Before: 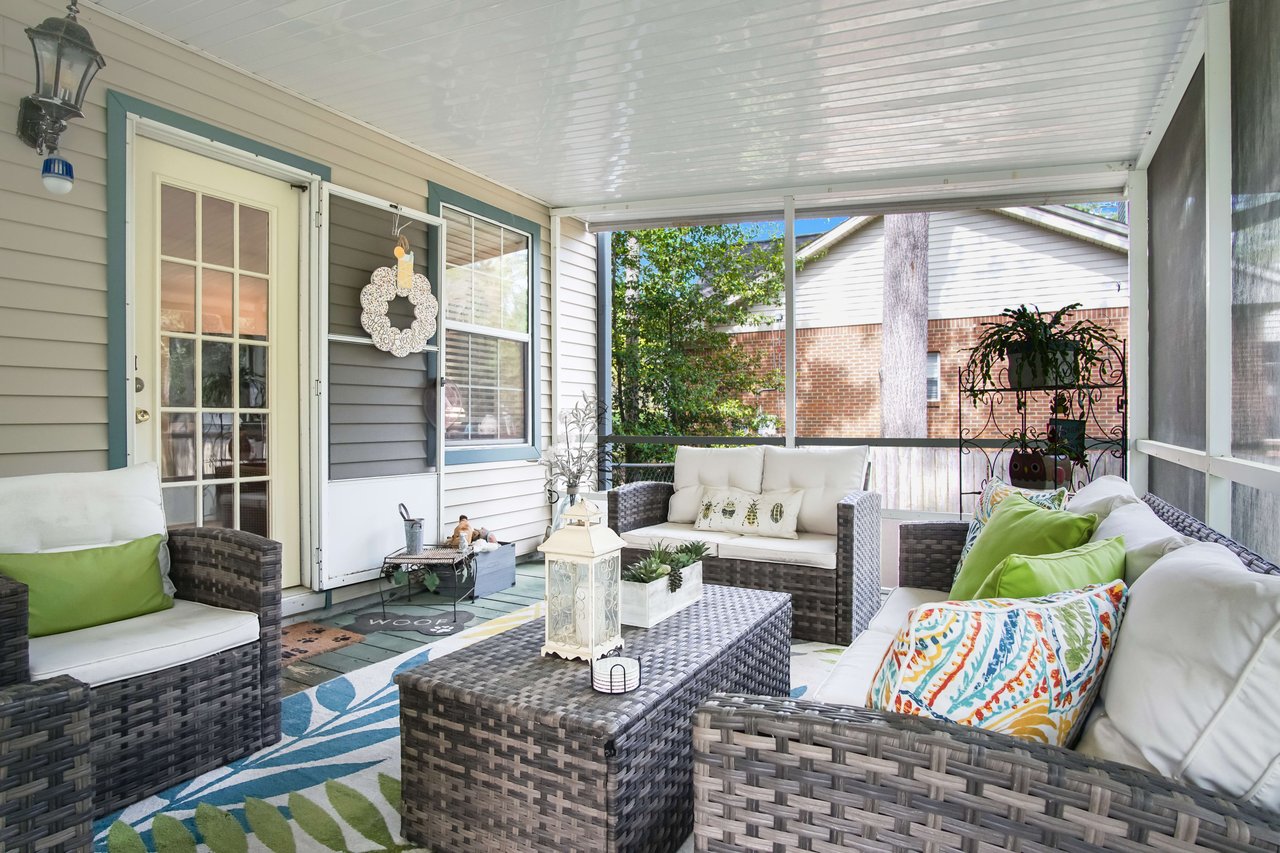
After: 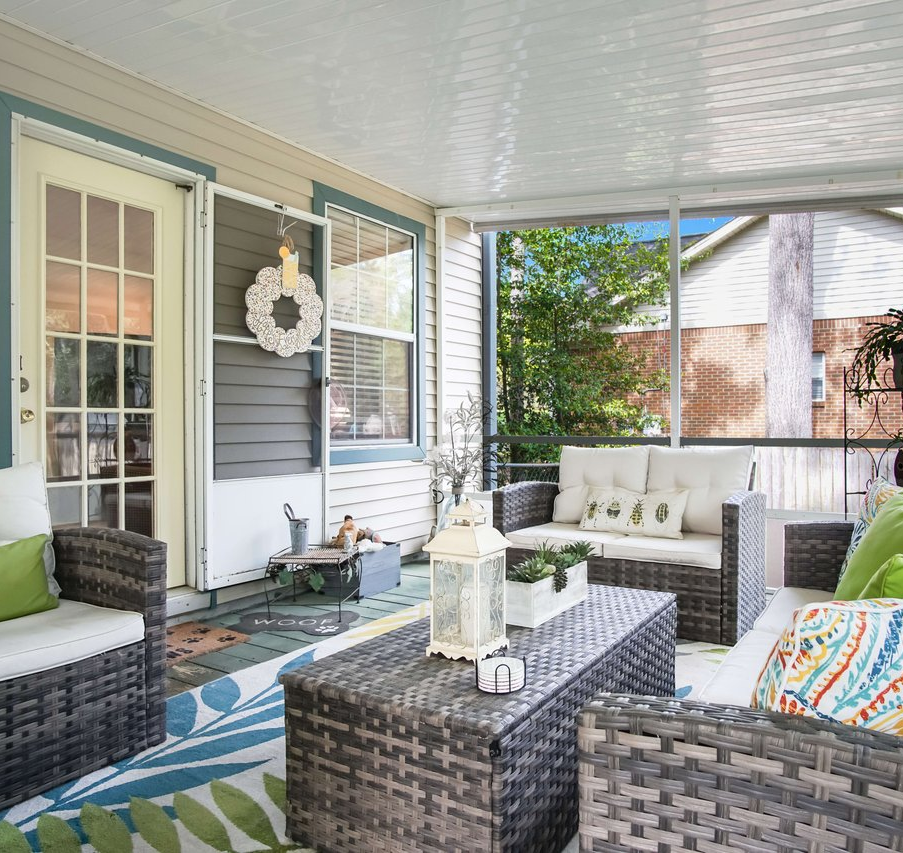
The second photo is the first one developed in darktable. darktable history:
crop and rotate: left 9.049%, right 20.36%
